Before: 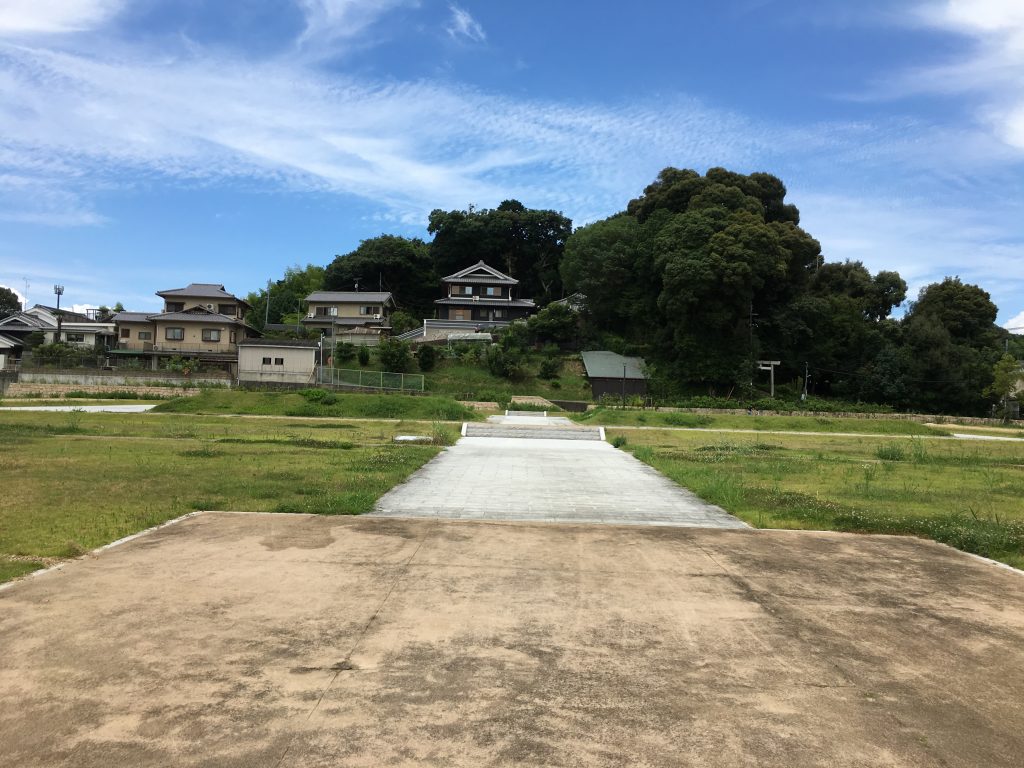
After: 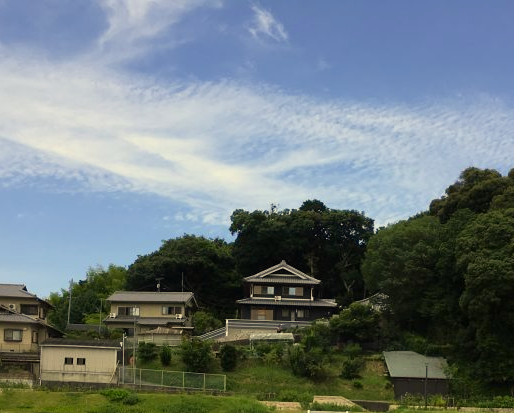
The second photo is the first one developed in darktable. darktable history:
crop: left 19.395%, right 30.401%, bottom 46.111%
color correction: highlights a* 2.35, highlights b* 22.76
